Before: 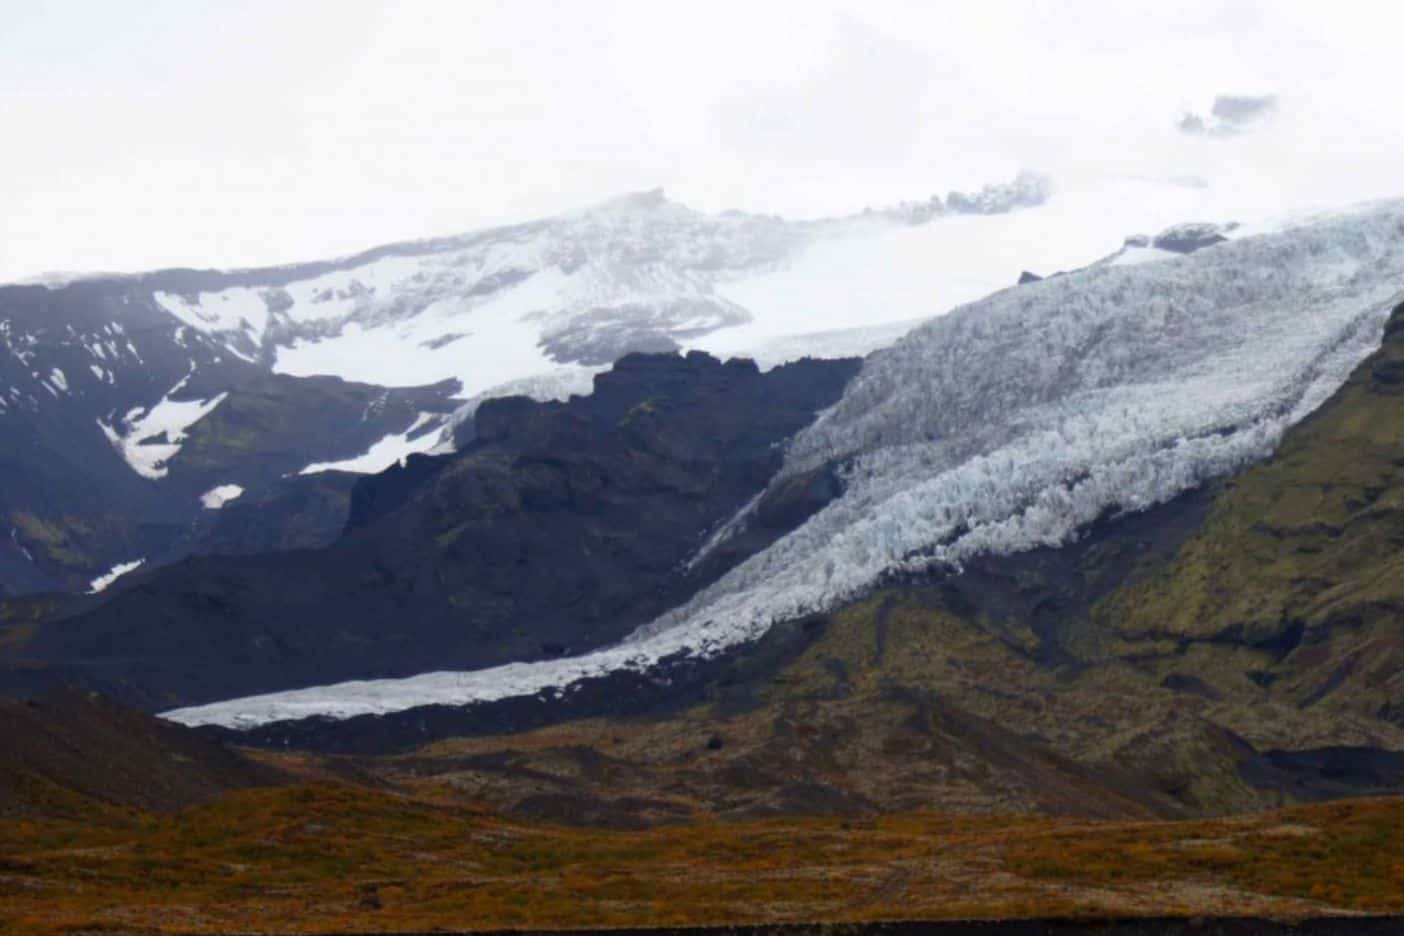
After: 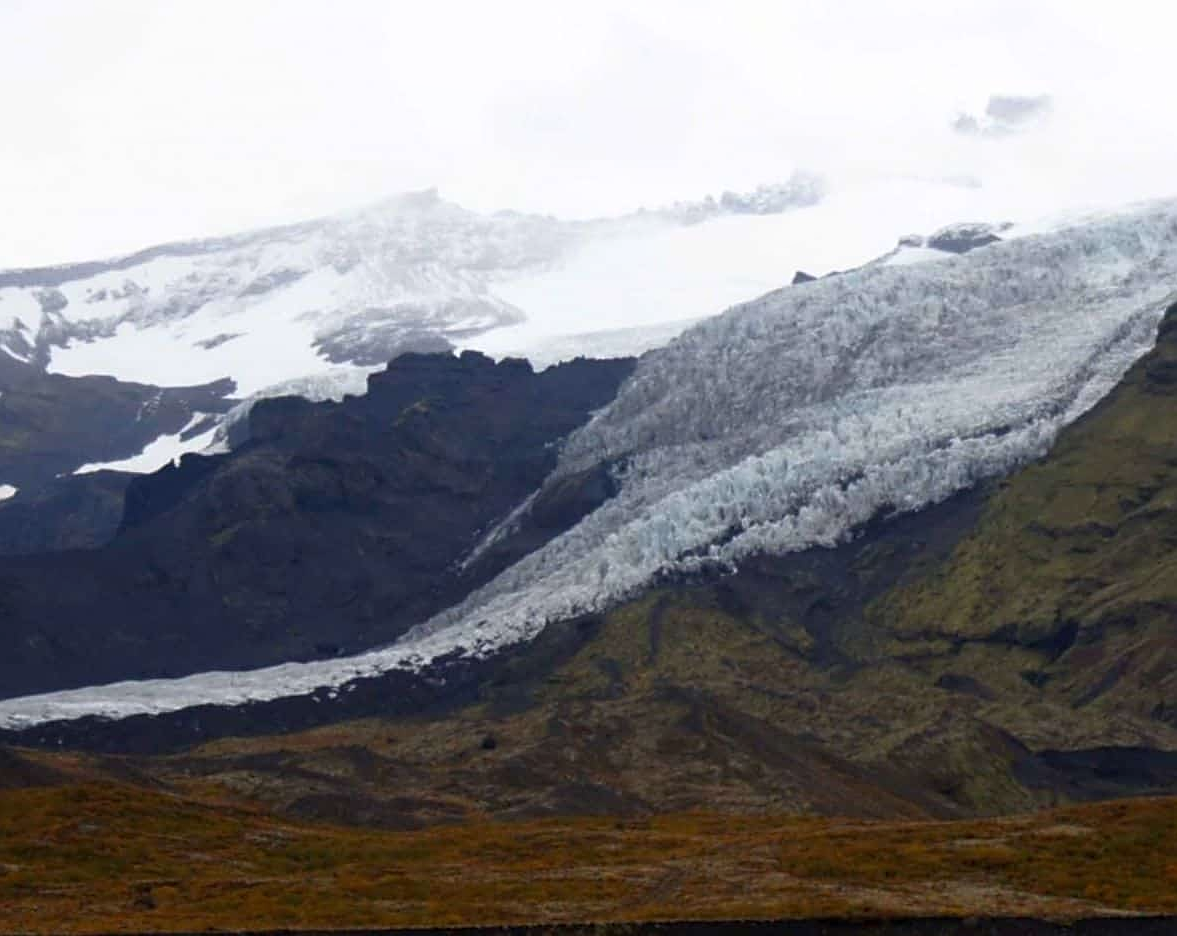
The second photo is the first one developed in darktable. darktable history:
crop: left 16.127%
shadows and highlights: shadows 1.84, highlights 39.16
sharpen: on, module defaults
tone curve: curves: ch0 [(0, 0) (0.915, 0.89) (1, 1)], color space Lab, linked channels, preserve colors none
